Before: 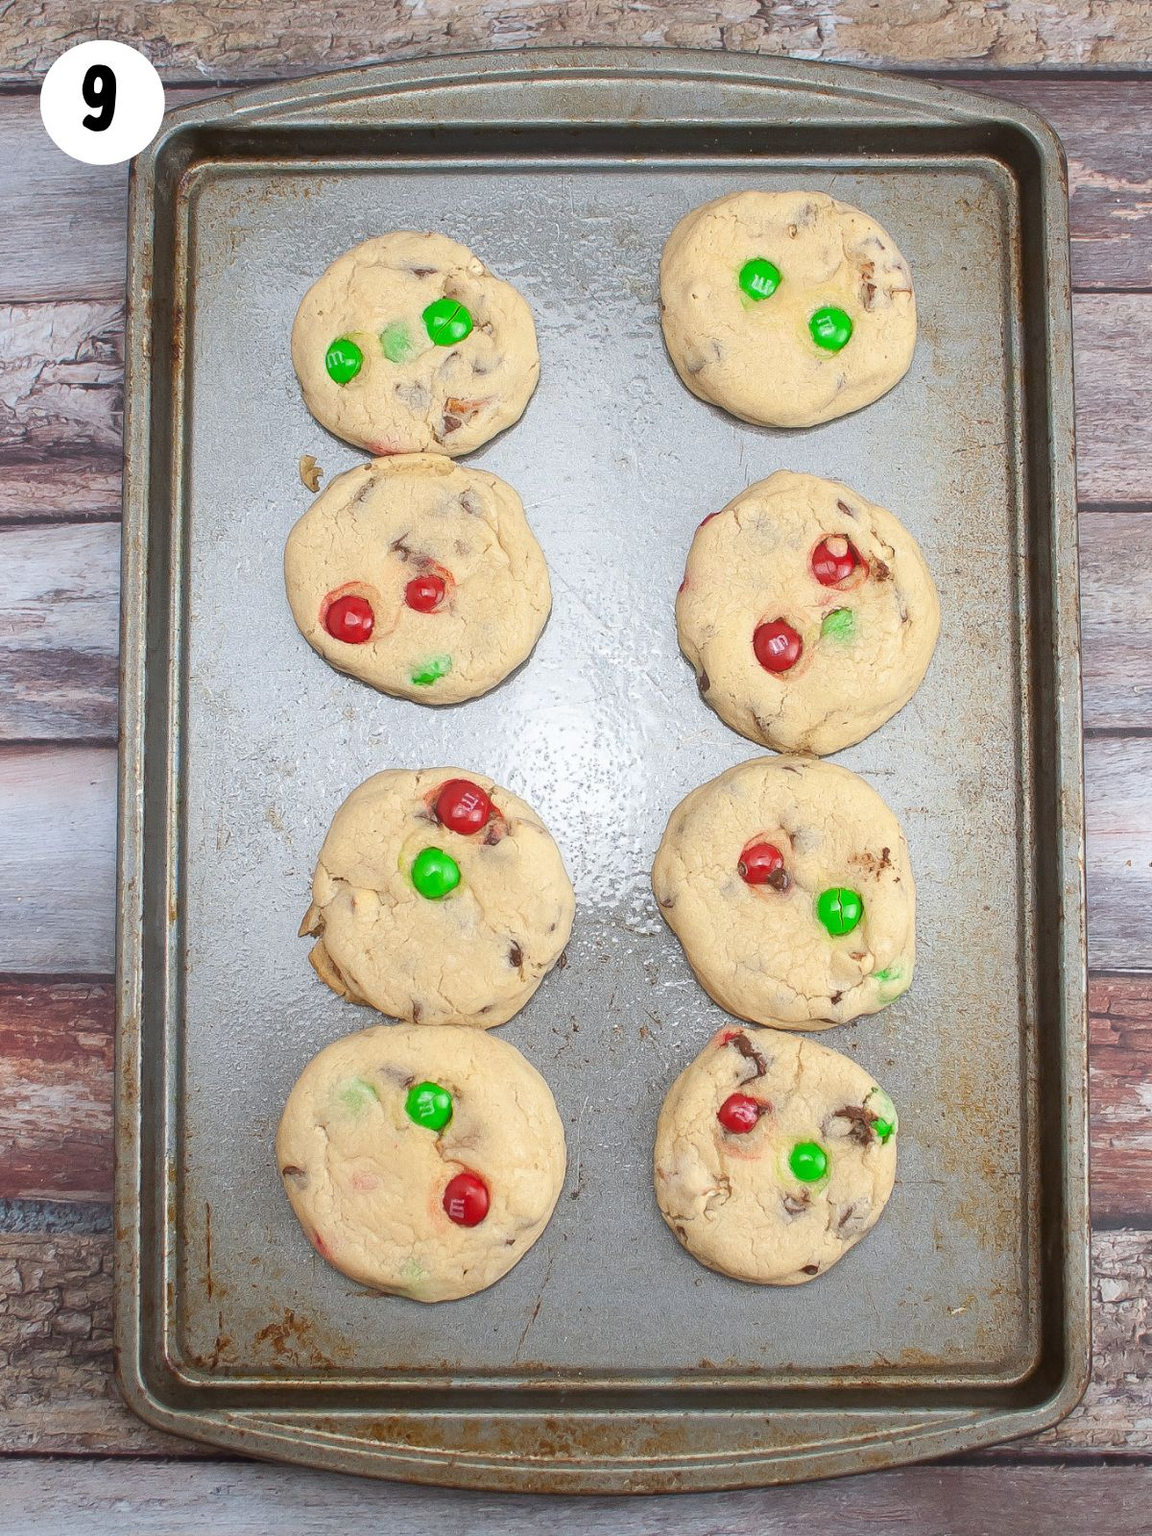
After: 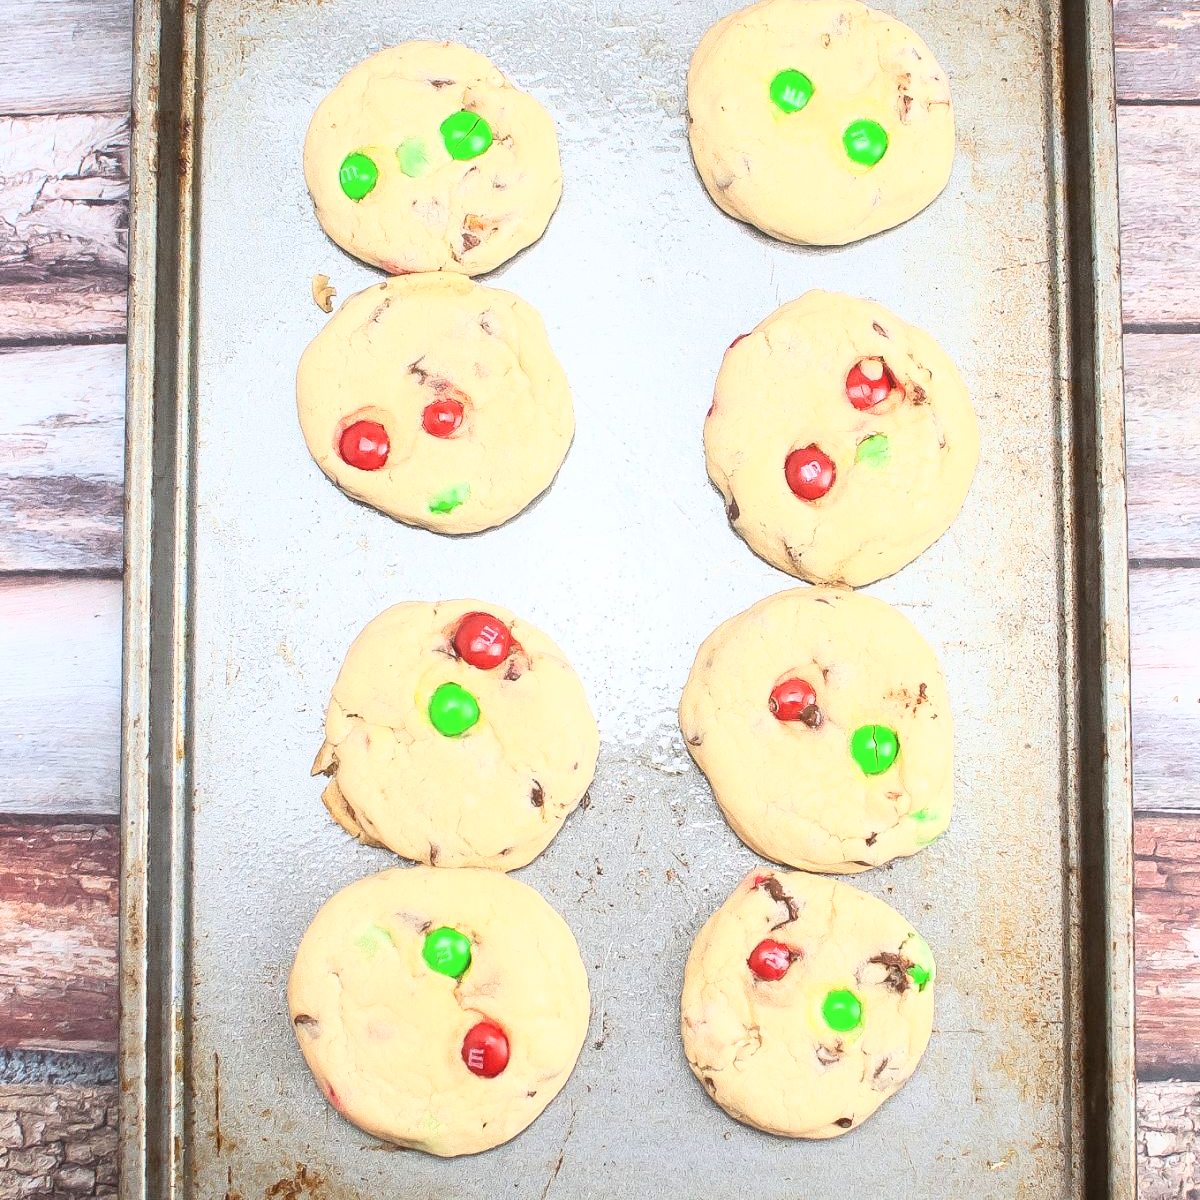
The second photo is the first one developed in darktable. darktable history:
crop and rotate: top 12.5%, bottom 12.5%
contrast brightness saturation: contrast 0.24, brightness 0.09
base curve: curves: ch0 [(0, 0) (0.557, 0.834) (1, 1)]
